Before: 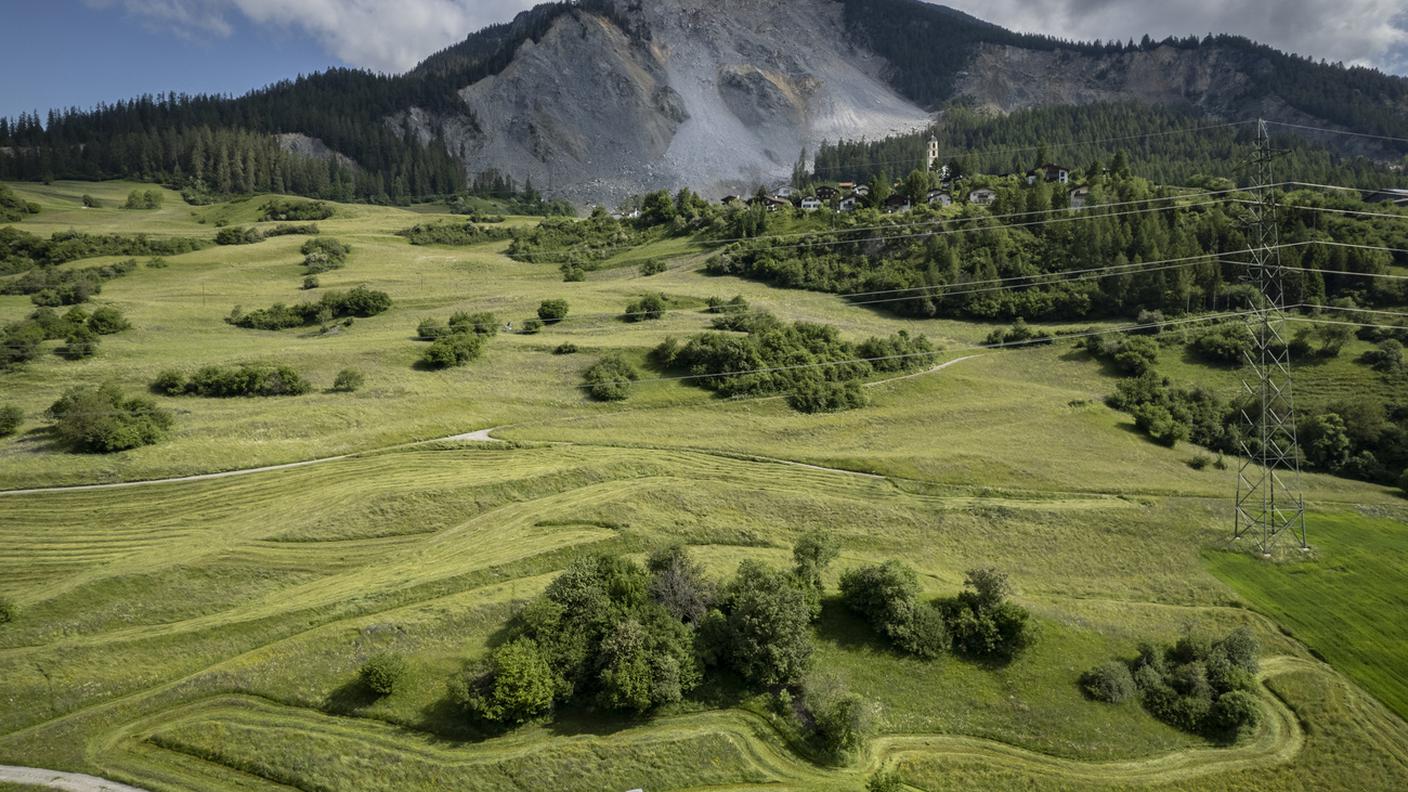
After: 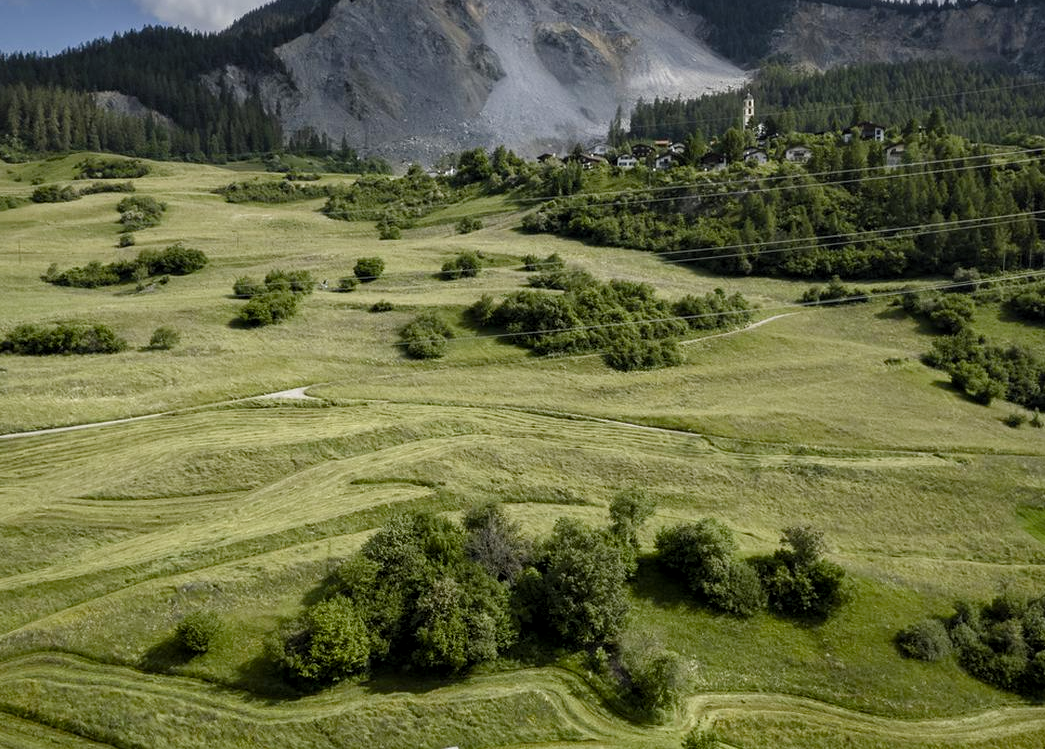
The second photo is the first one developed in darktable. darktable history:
levels: levels [0.052, 0.496, 0.908]
color balance rgb: perceptual saturation grading › global saturation 20%, perceptual saturation grading › highlights -49.799%, perceptual saturation grading › shadows 24.448%, contrast -9.554%
crop and rotate: left 13.11%, top 5.391%, right 12.601%
